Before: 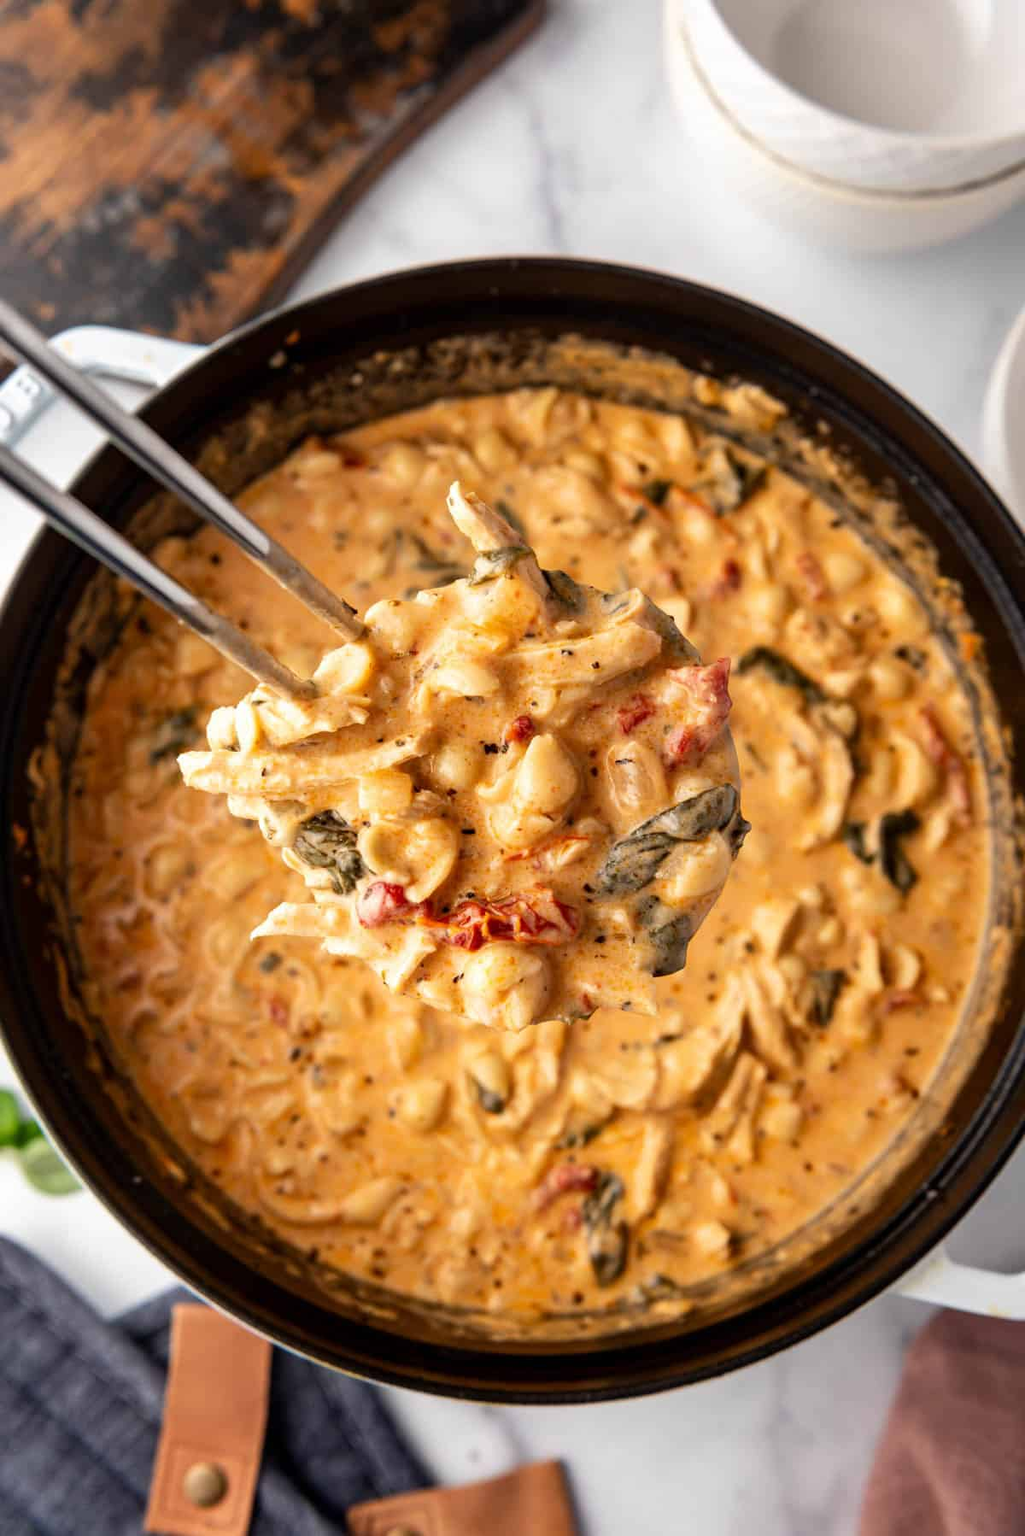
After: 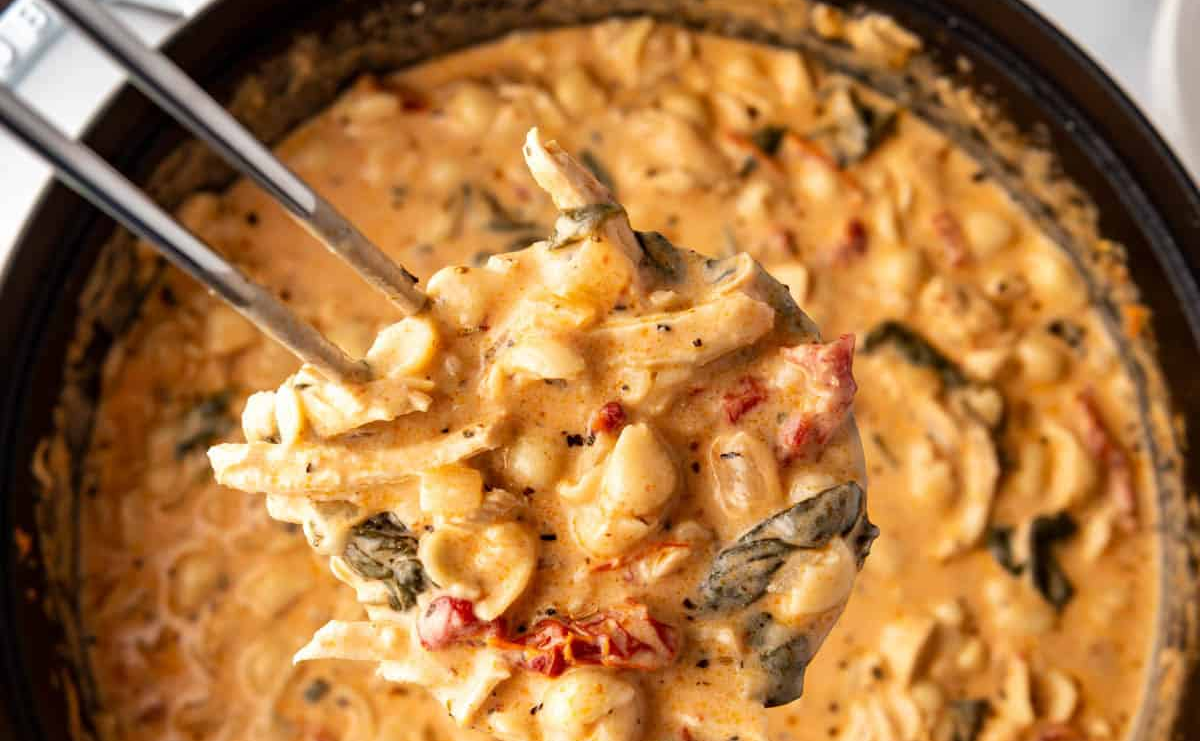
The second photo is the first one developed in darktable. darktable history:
crop and rotate: top 24.323%, bottom 34.462%
